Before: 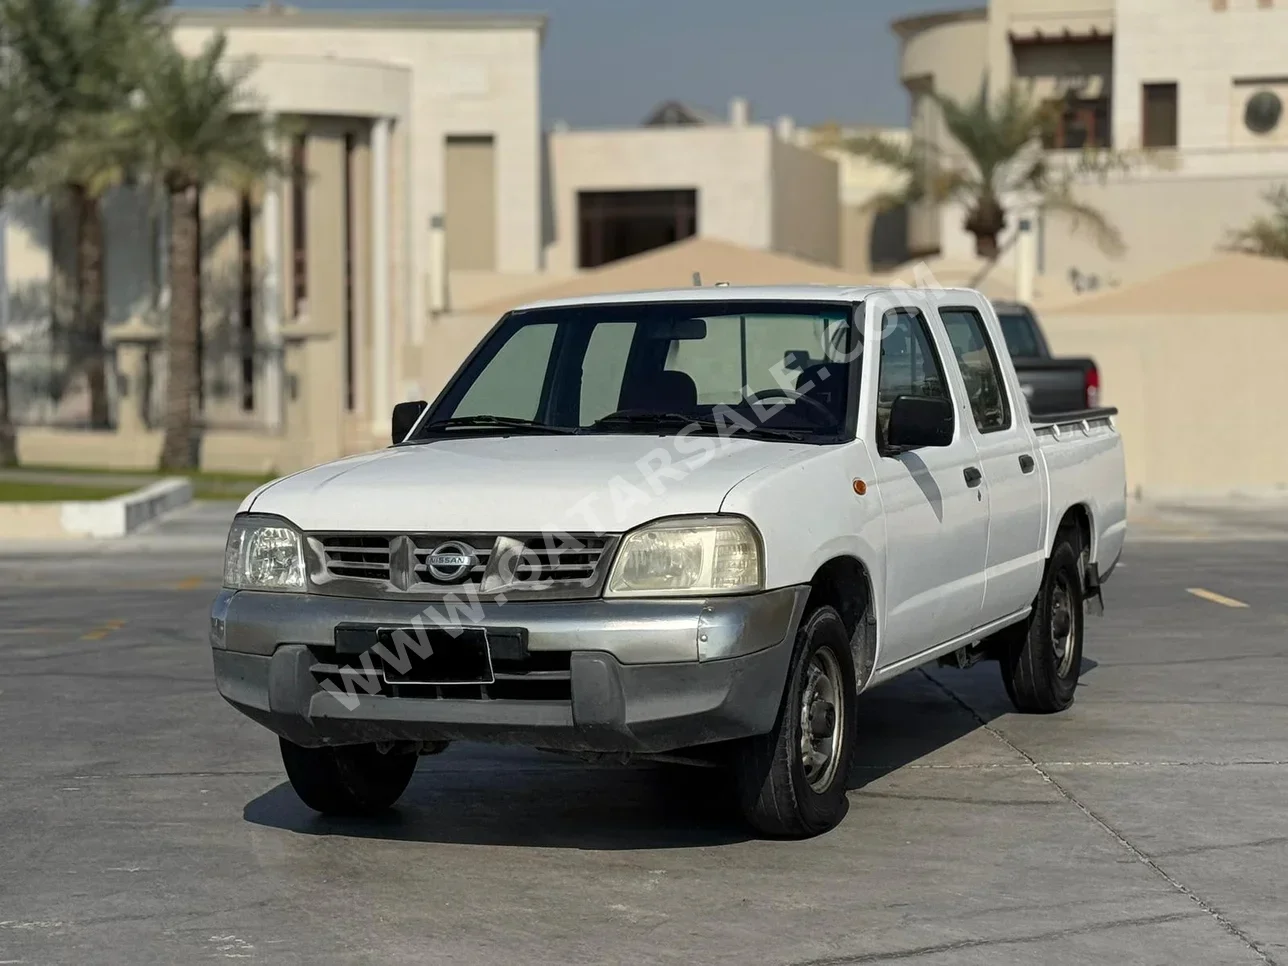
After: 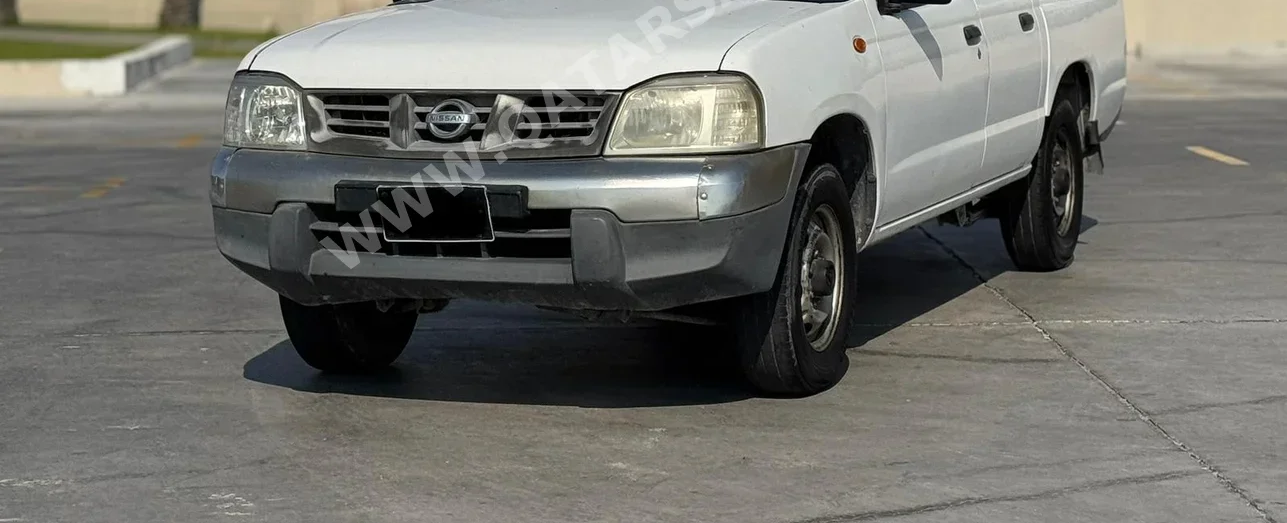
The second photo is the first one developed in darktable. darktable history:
crop and rotate: top 45.81%
